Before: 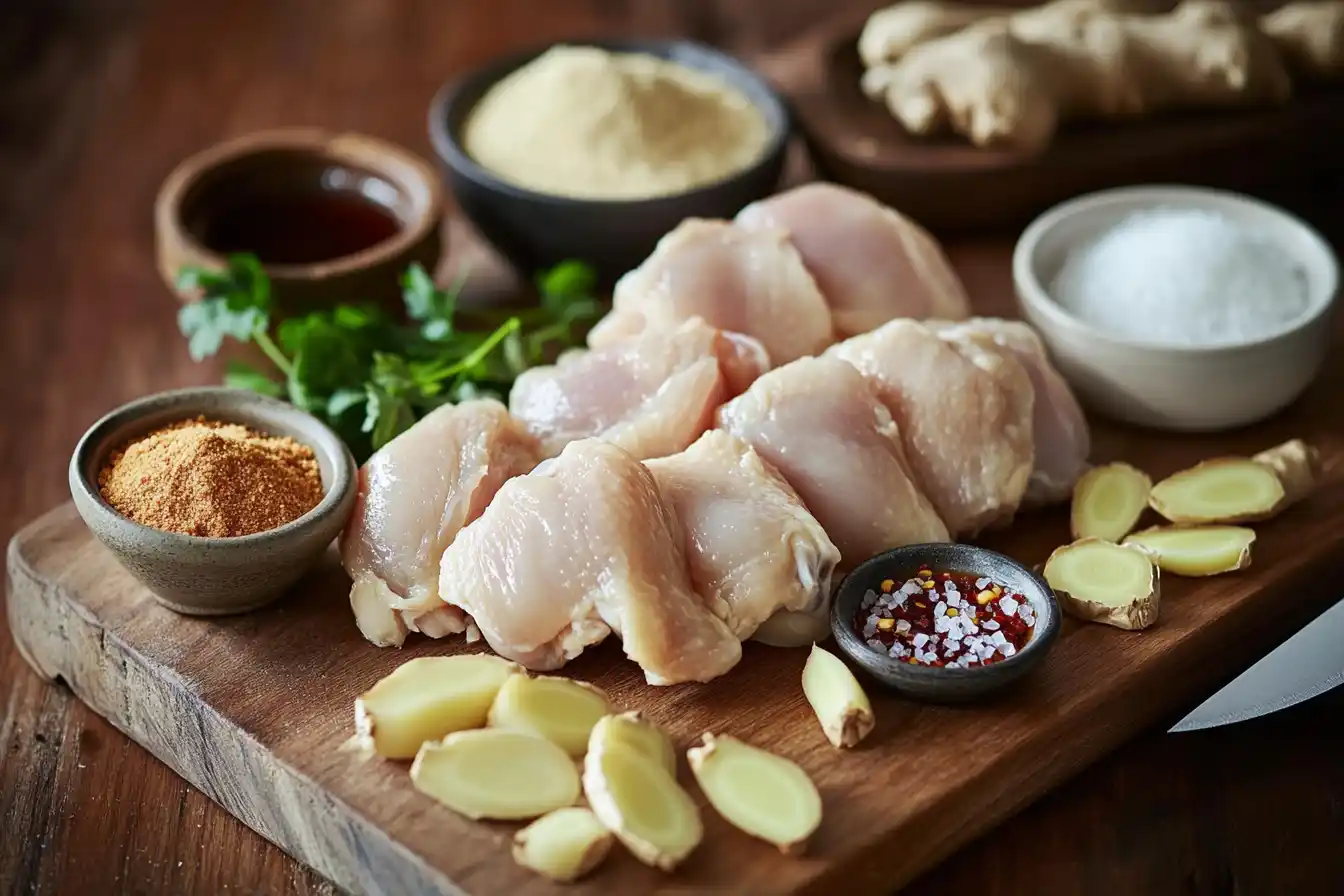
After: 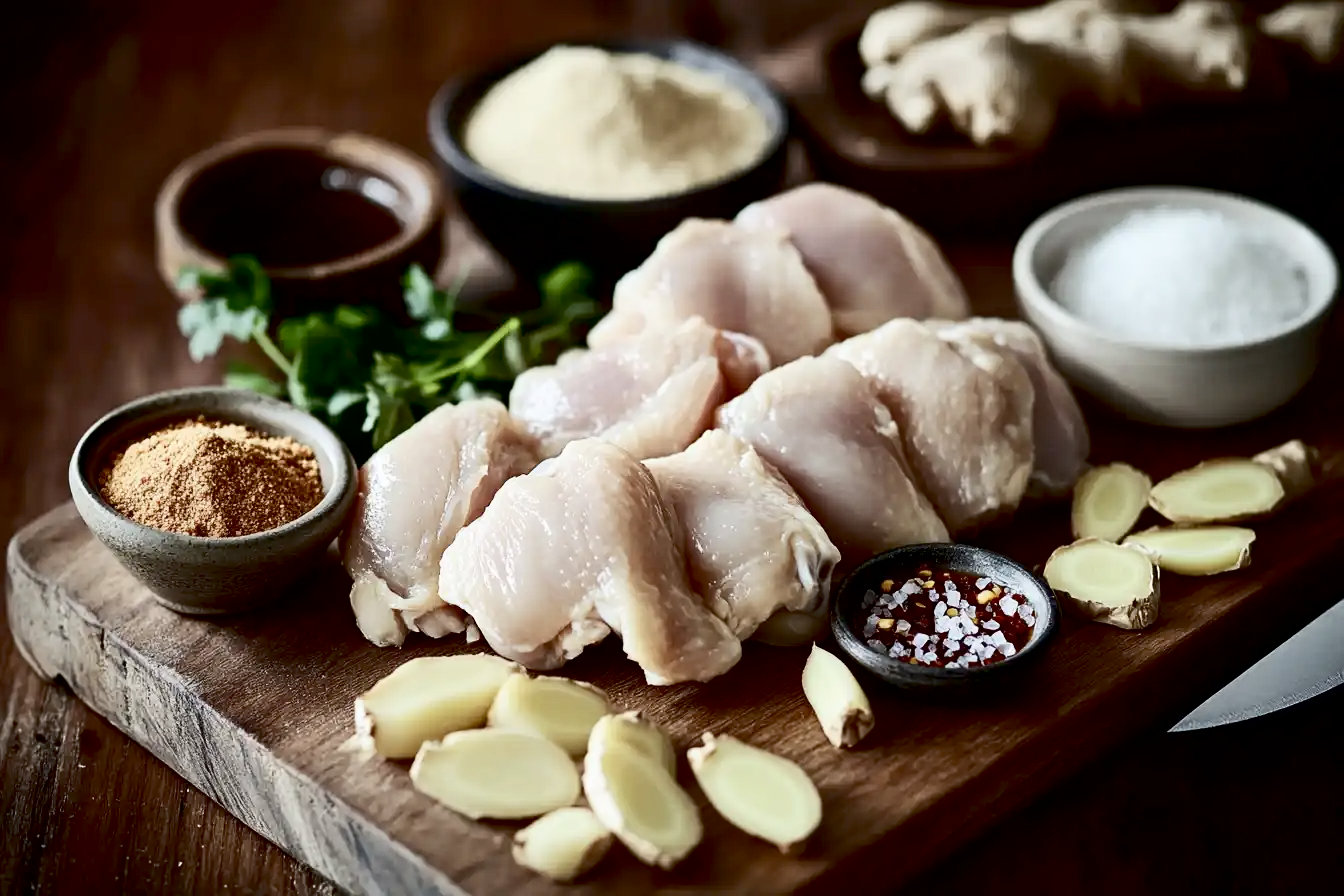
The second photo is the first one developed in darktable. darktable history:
contrast brightness saturation: contrast 0.251, saturation -0.311
exposure: black level correction 0.017, exposure -0.007 EV, compensate exposure bias true, compensate highlight preservation false
